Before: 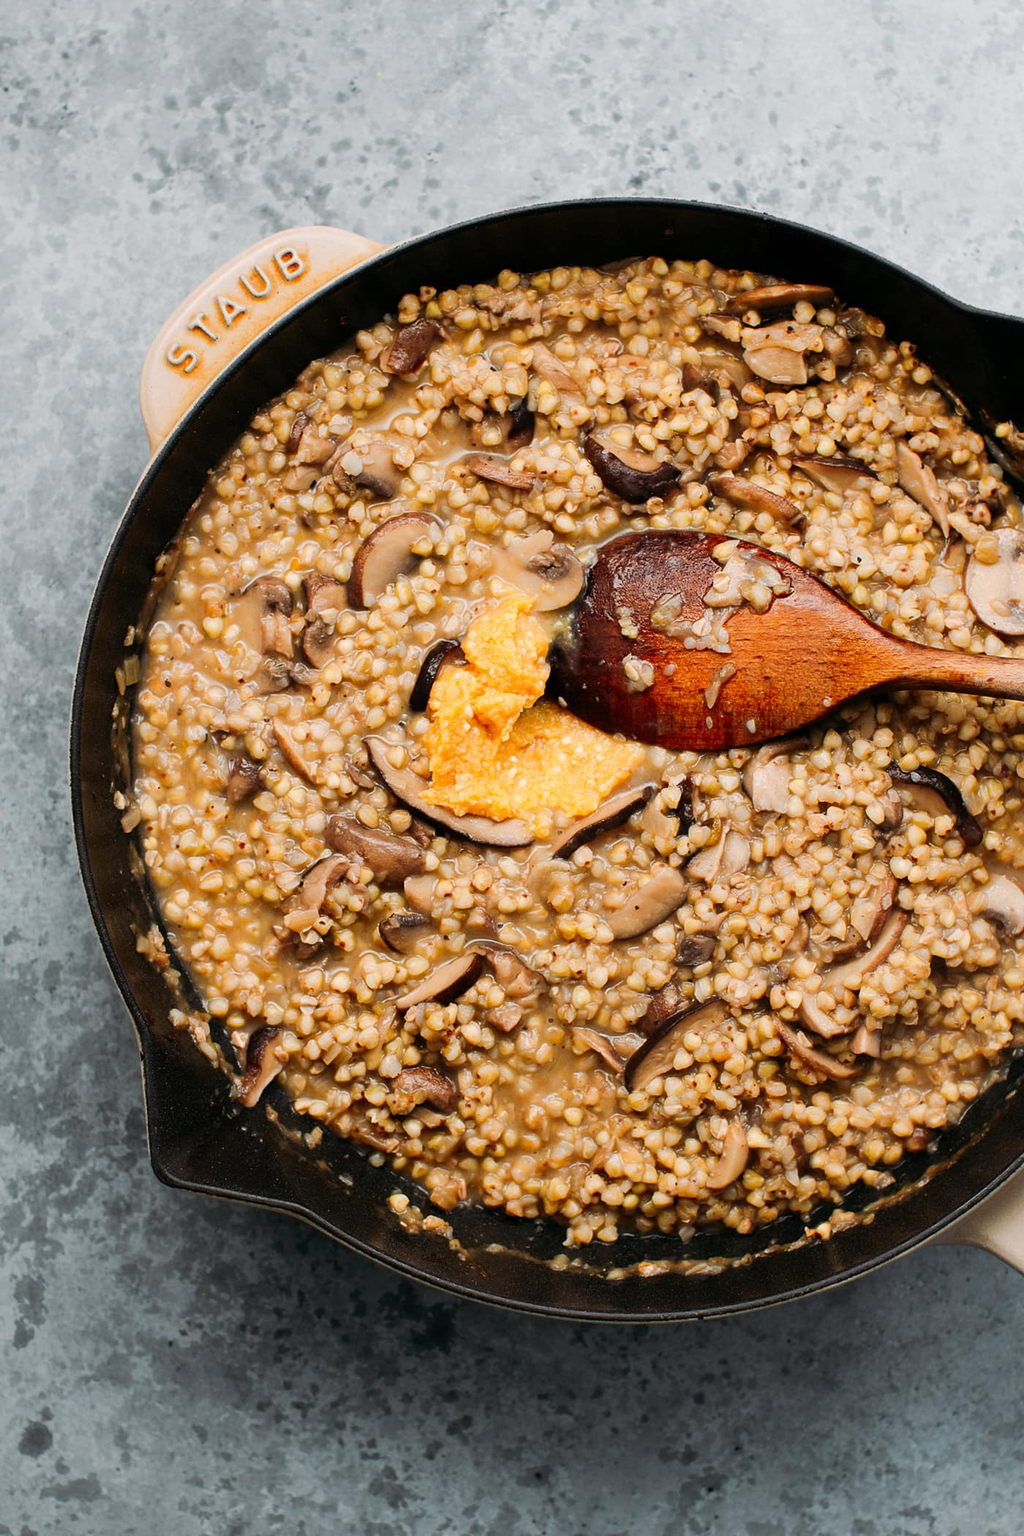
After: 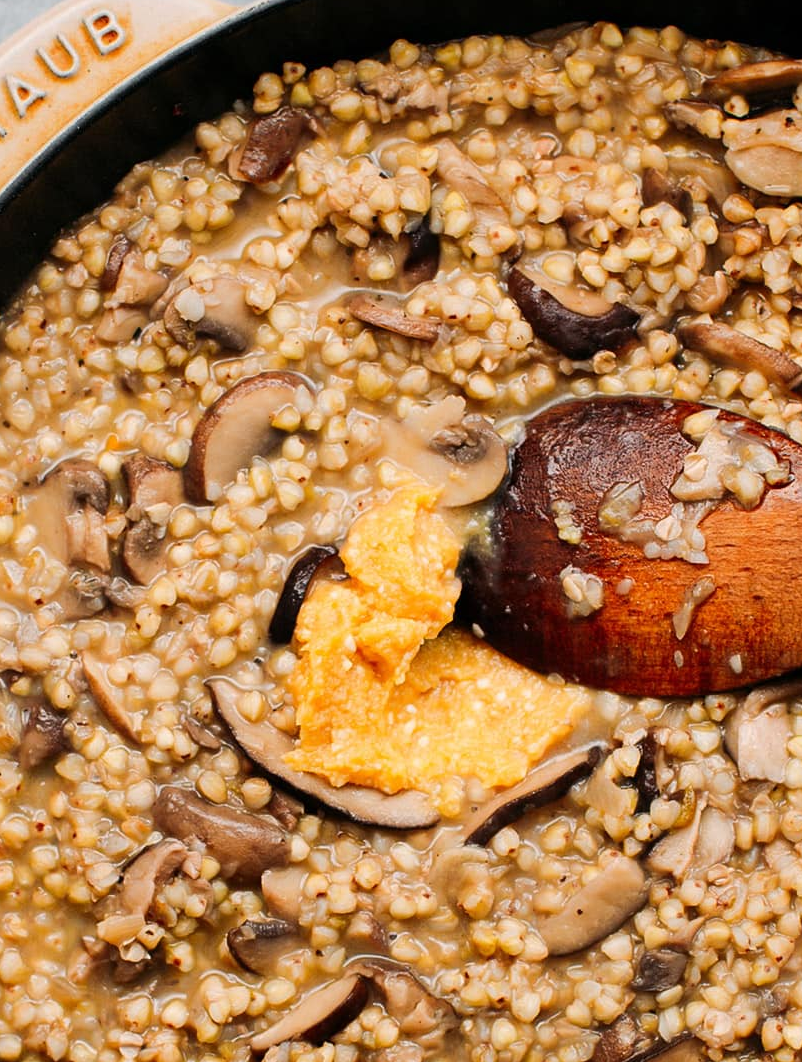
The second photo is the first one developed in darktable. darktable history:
crop: left 20.84%, top 15.702%, right 21.868%, bottom 33.692%
